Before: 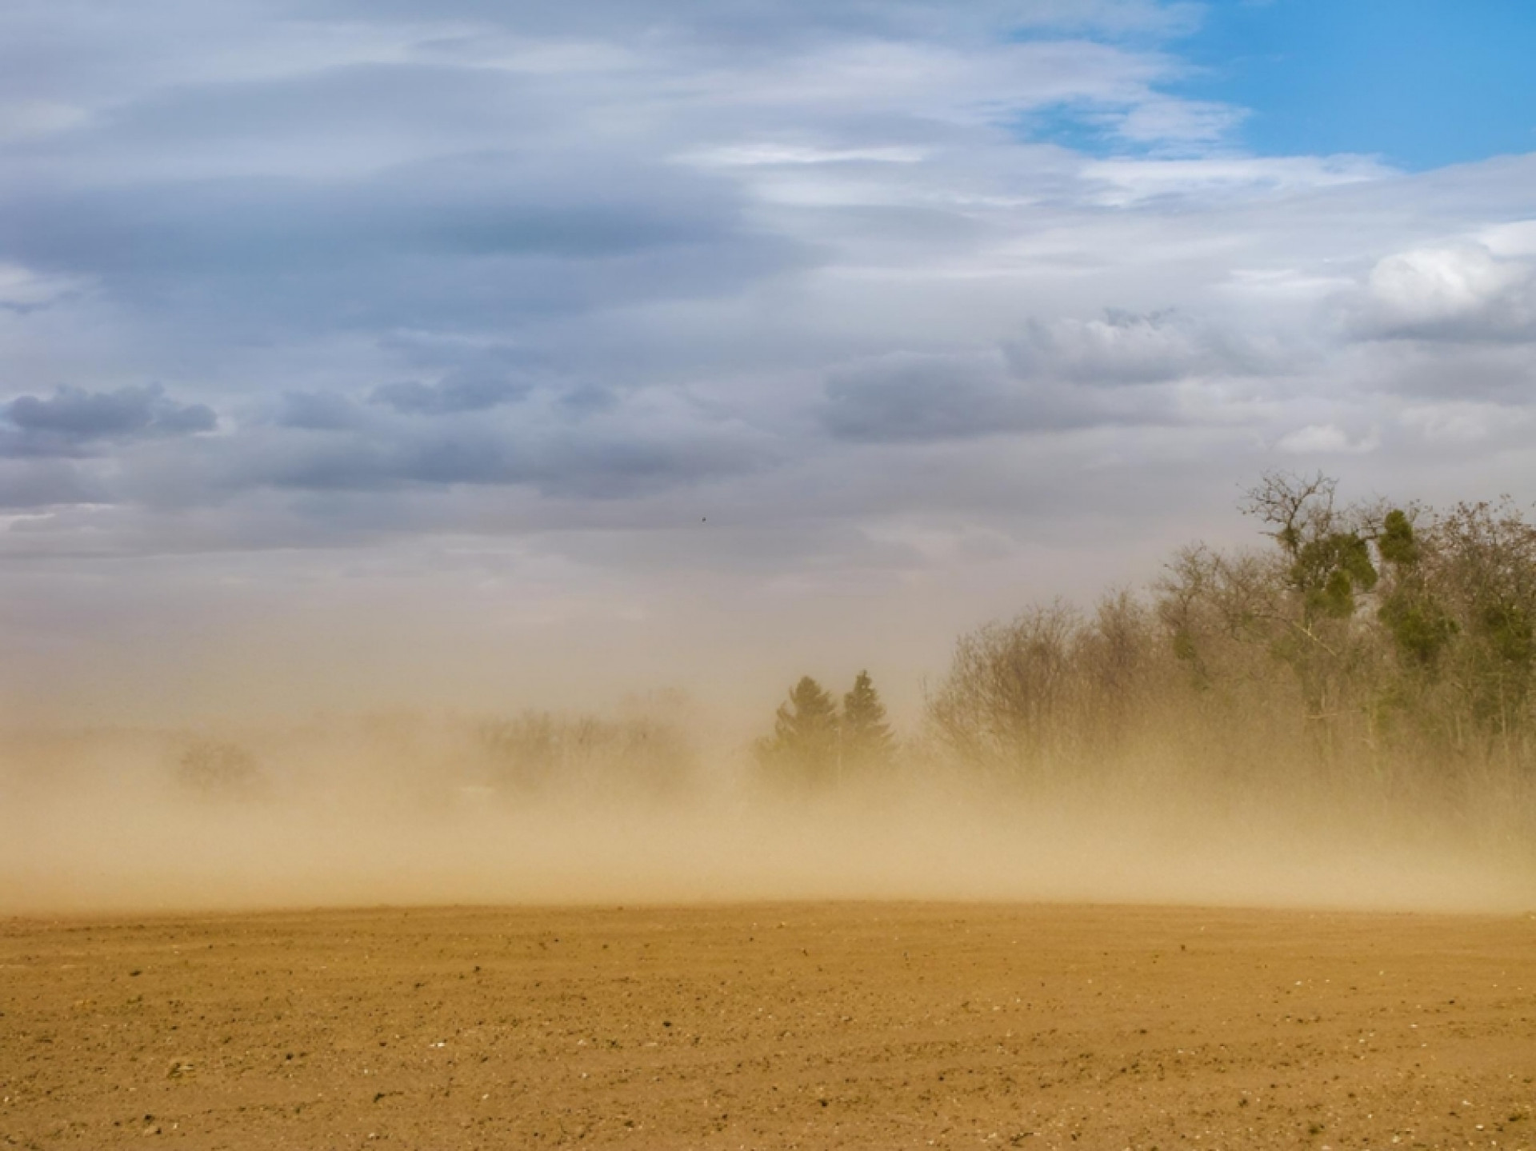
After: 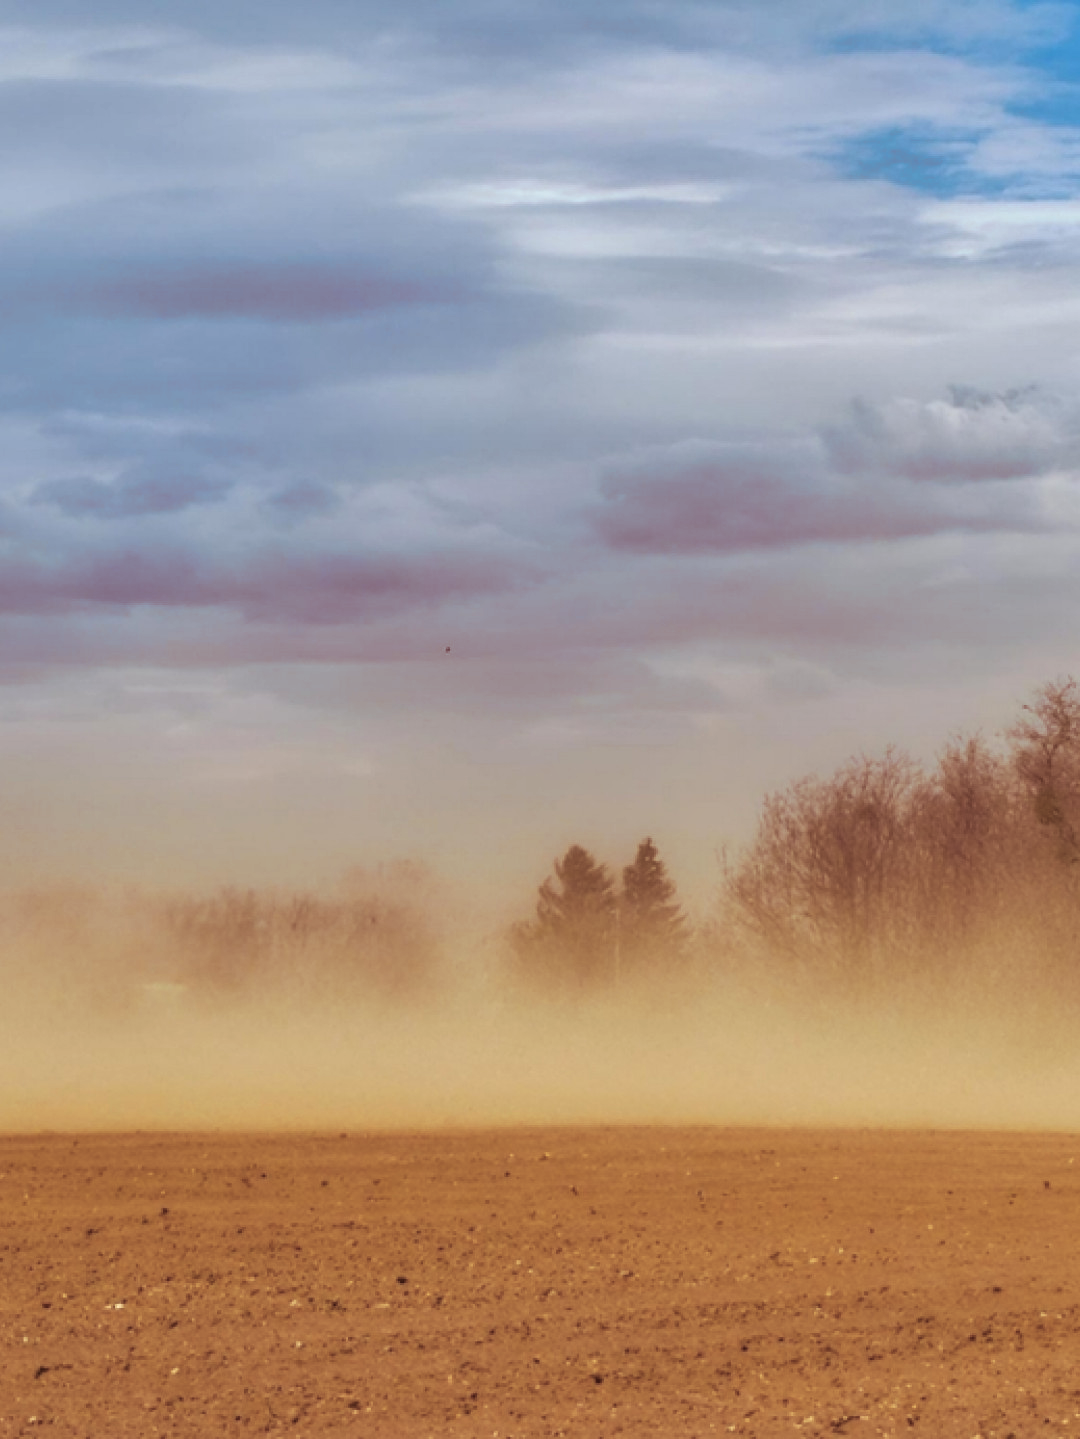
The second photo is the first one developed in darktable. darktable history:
contrast brightness saturation: contrast 0.1, brightness 0.03, saturation 0.09
crop and rotate: left 22.516%, right 21.234%
shadows and highlights: highlights color adjustment 0%, low approximation 0.01, soften with gaussian
split-toning: highlights › hue 180°
